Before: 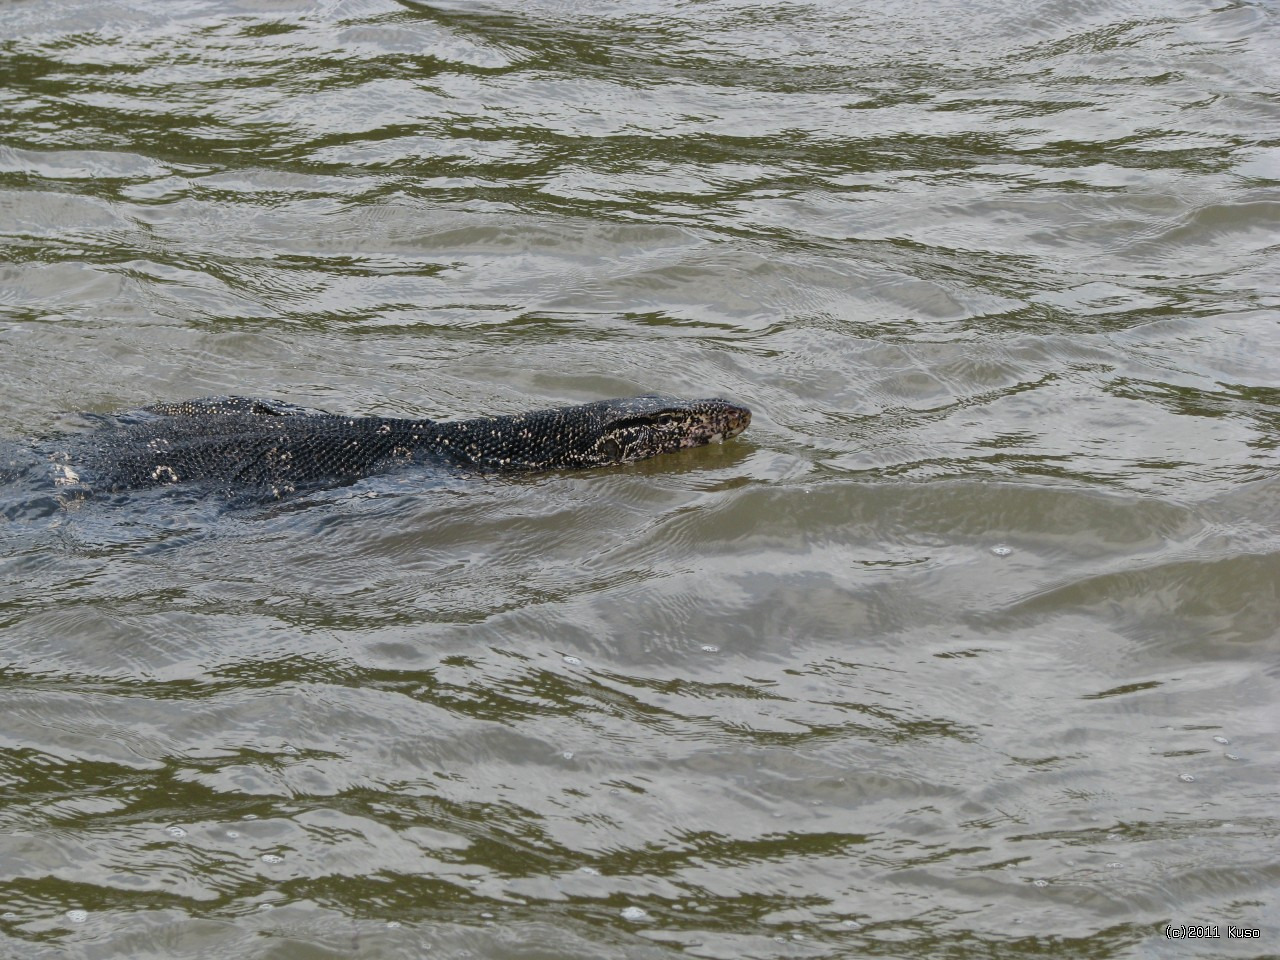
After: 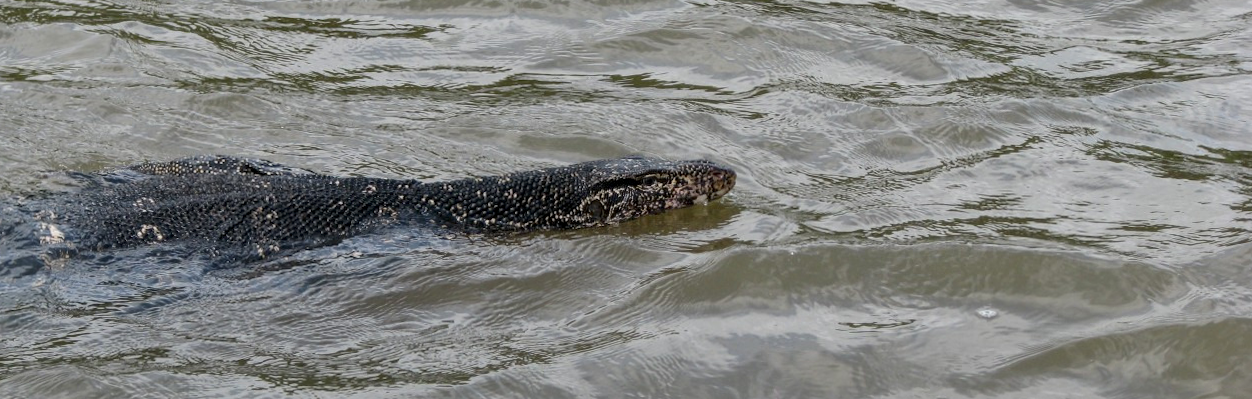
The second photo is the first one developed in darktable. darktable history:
local contrast: on, module defaults
crop and rotate: top 23.84%, bottom 34.294%
rotate and perspective: rotation 0.226°, lens shift (vertical) -0.042, crop left 0.023, crop right 0.982, crop top 0.006, crop bottom 0.994
